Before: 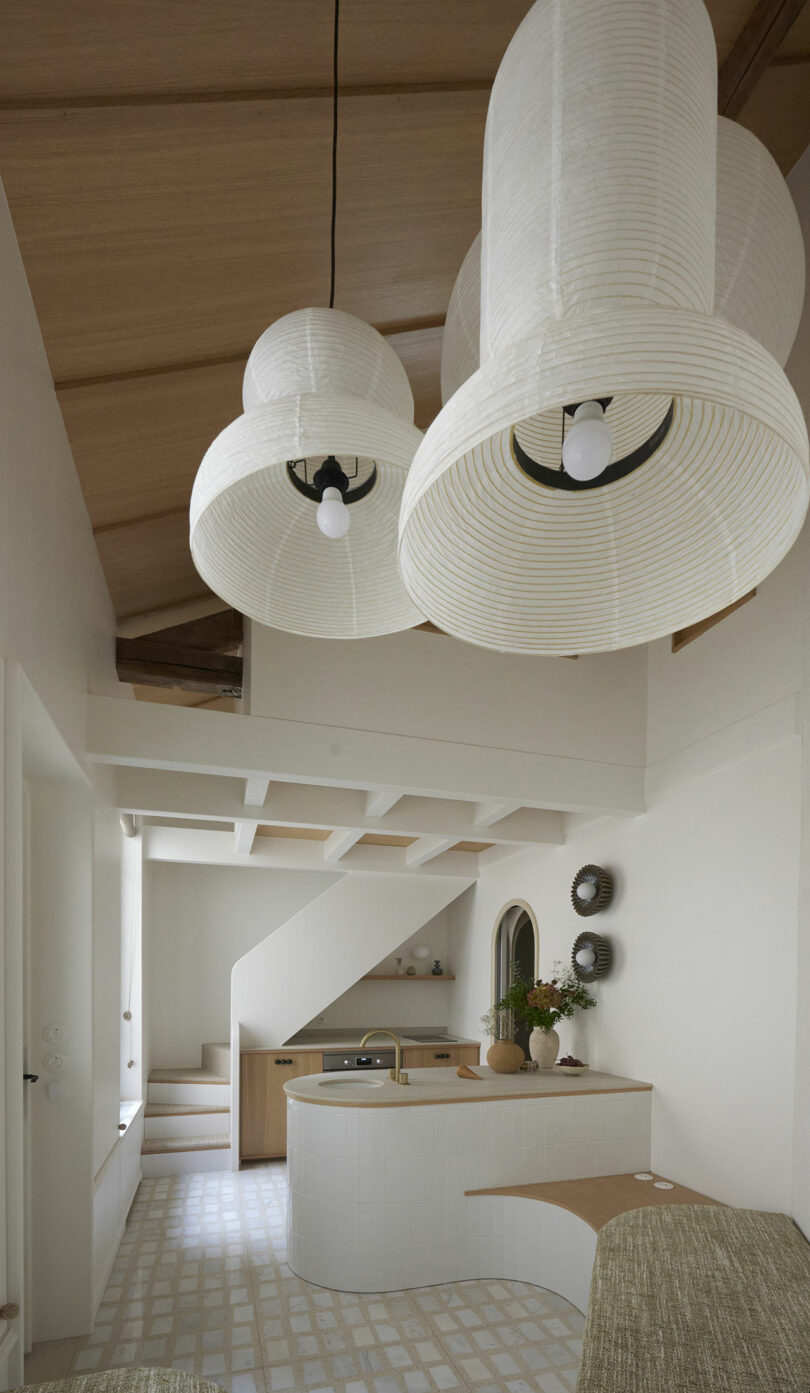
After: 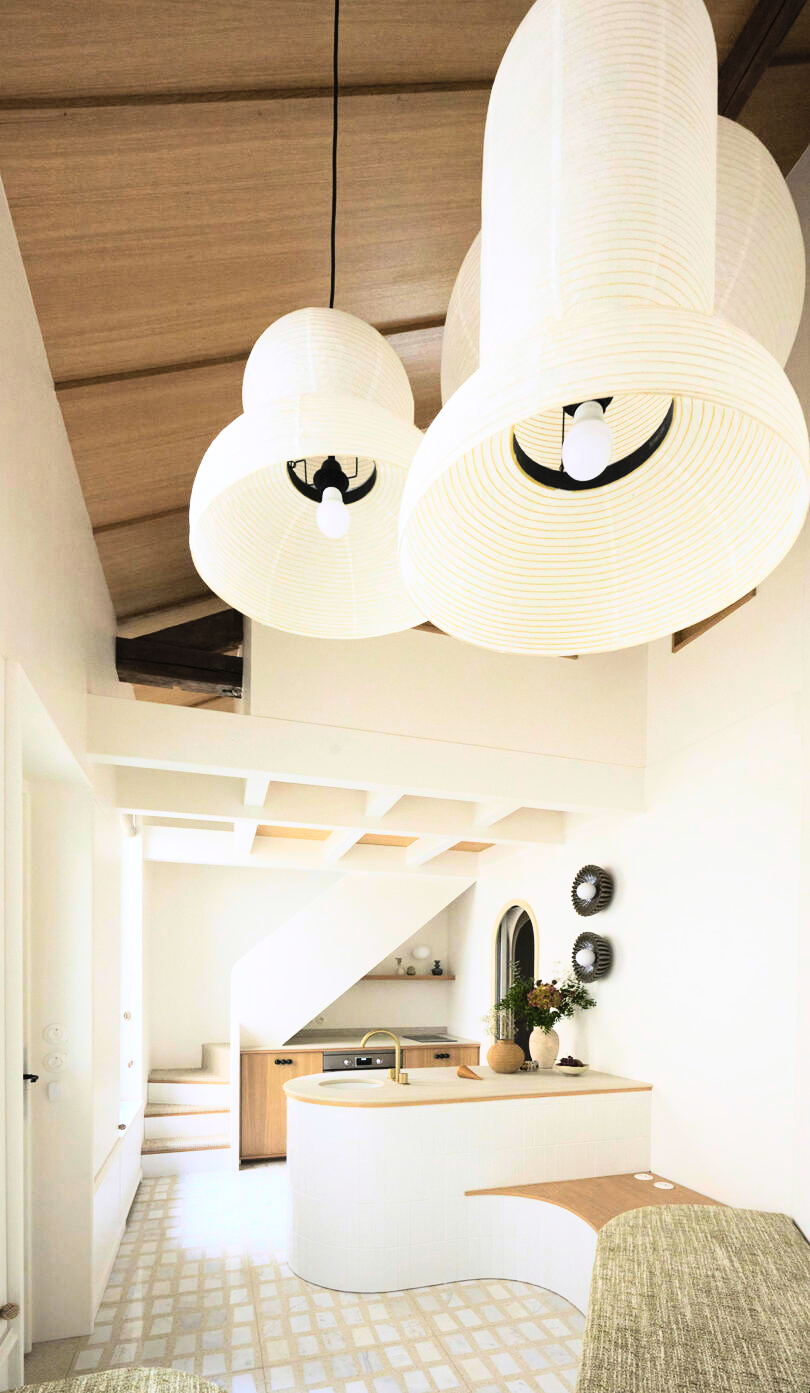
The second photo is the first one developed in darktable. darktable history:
tone equalizer: on, module defaults
rgb curve: curves: ch0 [(0, 0) (0.21, 0.15) (0.24, 0.21) (0.5, 0.75) (0.75, 0.96) (0.89, 0.99) (1, 1)]; ch1 [(0, 0.02) (0.21, 0.13) (0.25, 0.2) (0.5, 0.67) (0.75, 0.9) (0.89, 0.97) (1, 1)]; ch2 [(0, 0.02) (0.21, 0.13) (0.25, 0.2) (0.5, 0.67) (0.75, 0.9) (0.89, 0.97) (1, 1)], compensate middle gray true
white balance: red 1.004, blue 1.024
contrast brightness saturation: contrast 0.07, brightness 0.18, saturation 0.4
